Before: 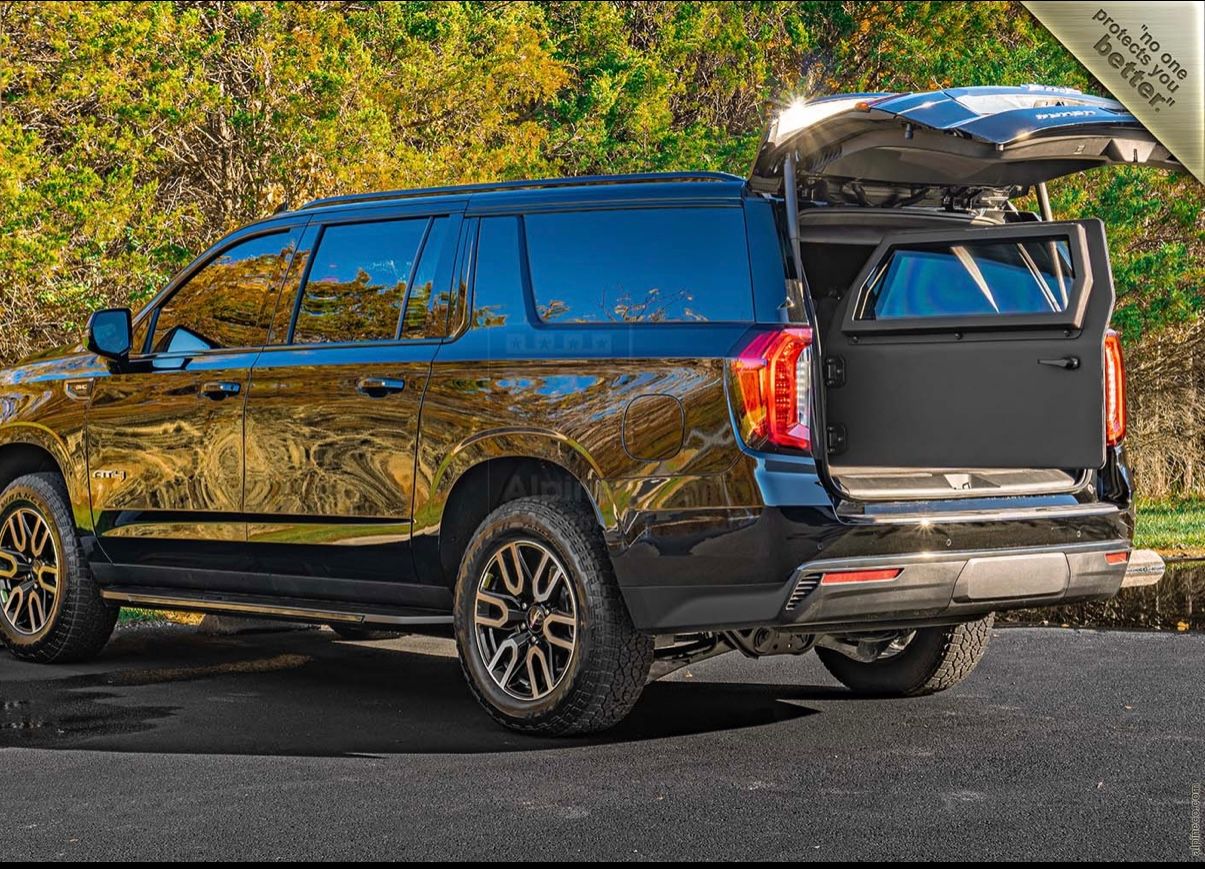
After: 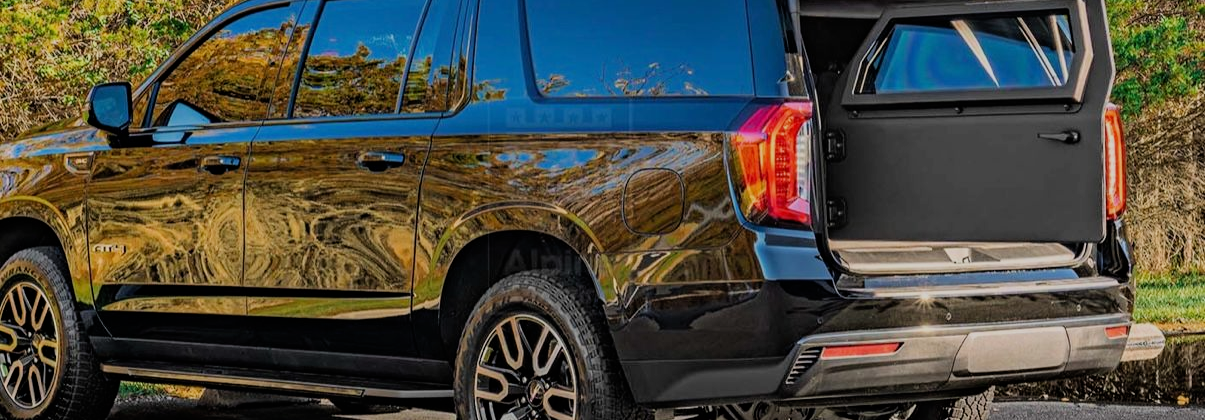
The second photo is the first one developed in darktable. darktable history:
crop and rotate: top 26.056%, bottom 25.543%
filmic rgb: black relative exposure -7.15 EV, white relative exposure 5.36 EV, hardness 3.02, color science v6 (2022)
